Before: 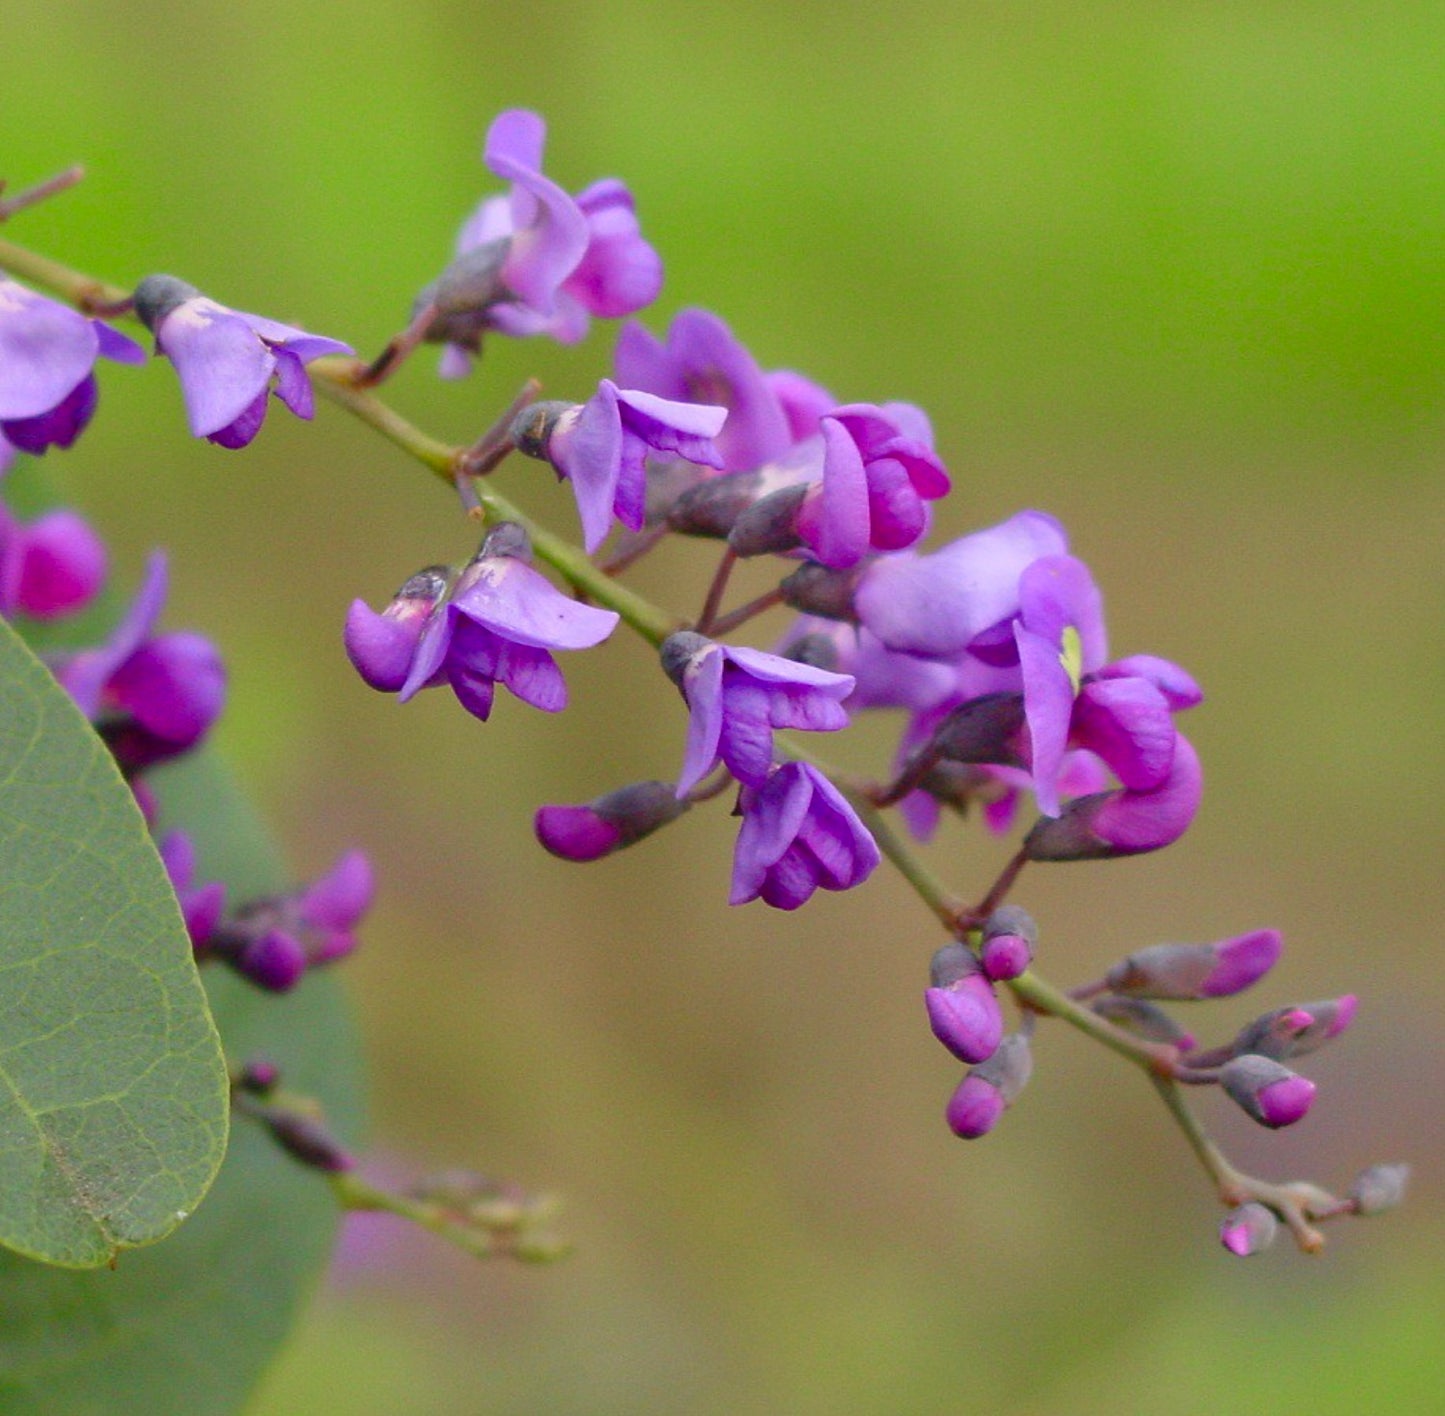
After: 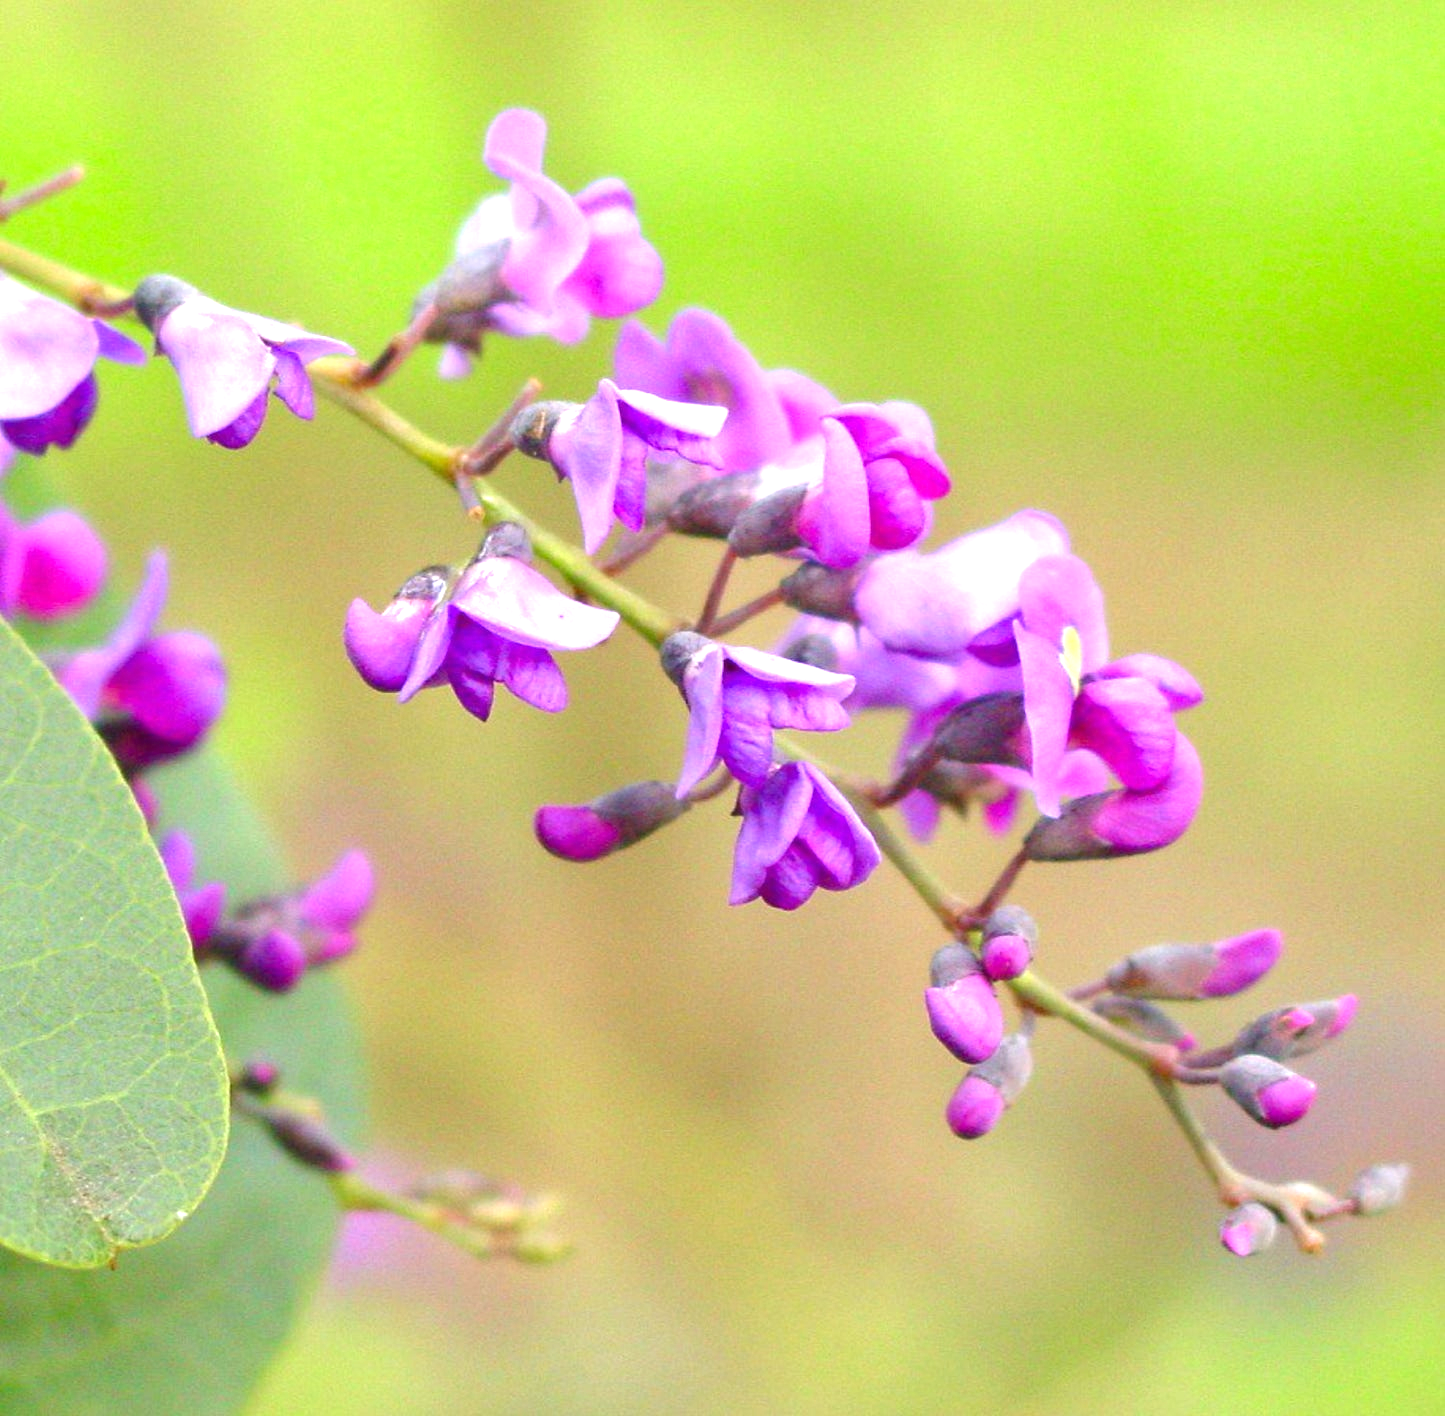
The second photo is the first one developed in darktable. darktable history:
exposure: black level correction 0, exposure 1.291 EV, compensate highlight preservation false
